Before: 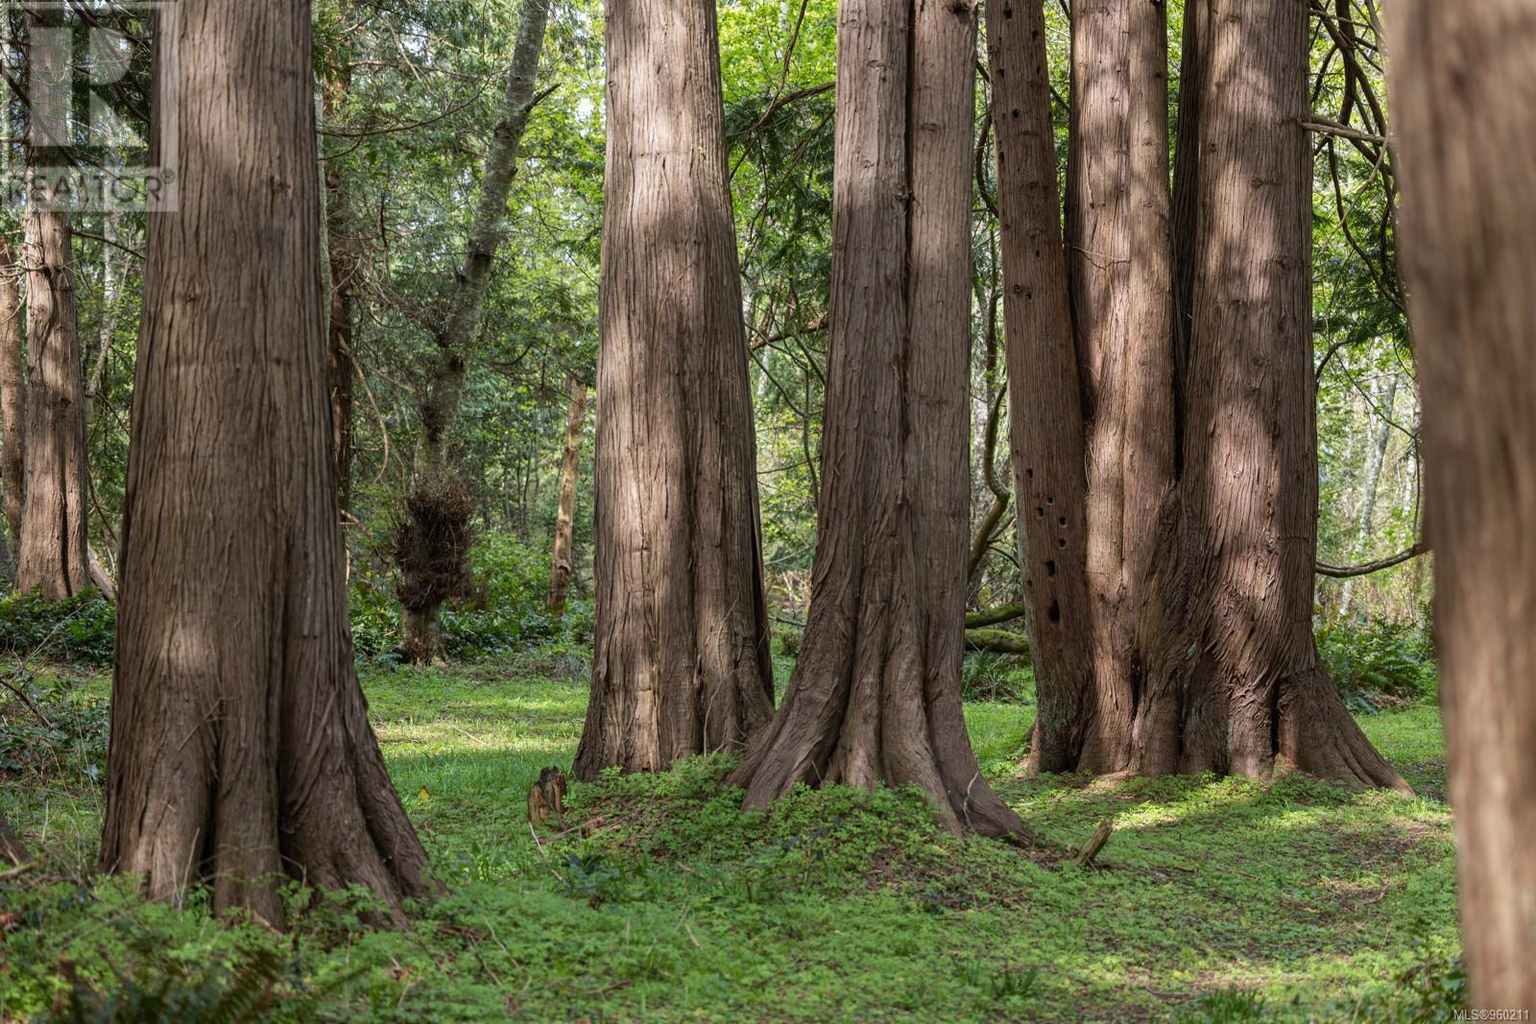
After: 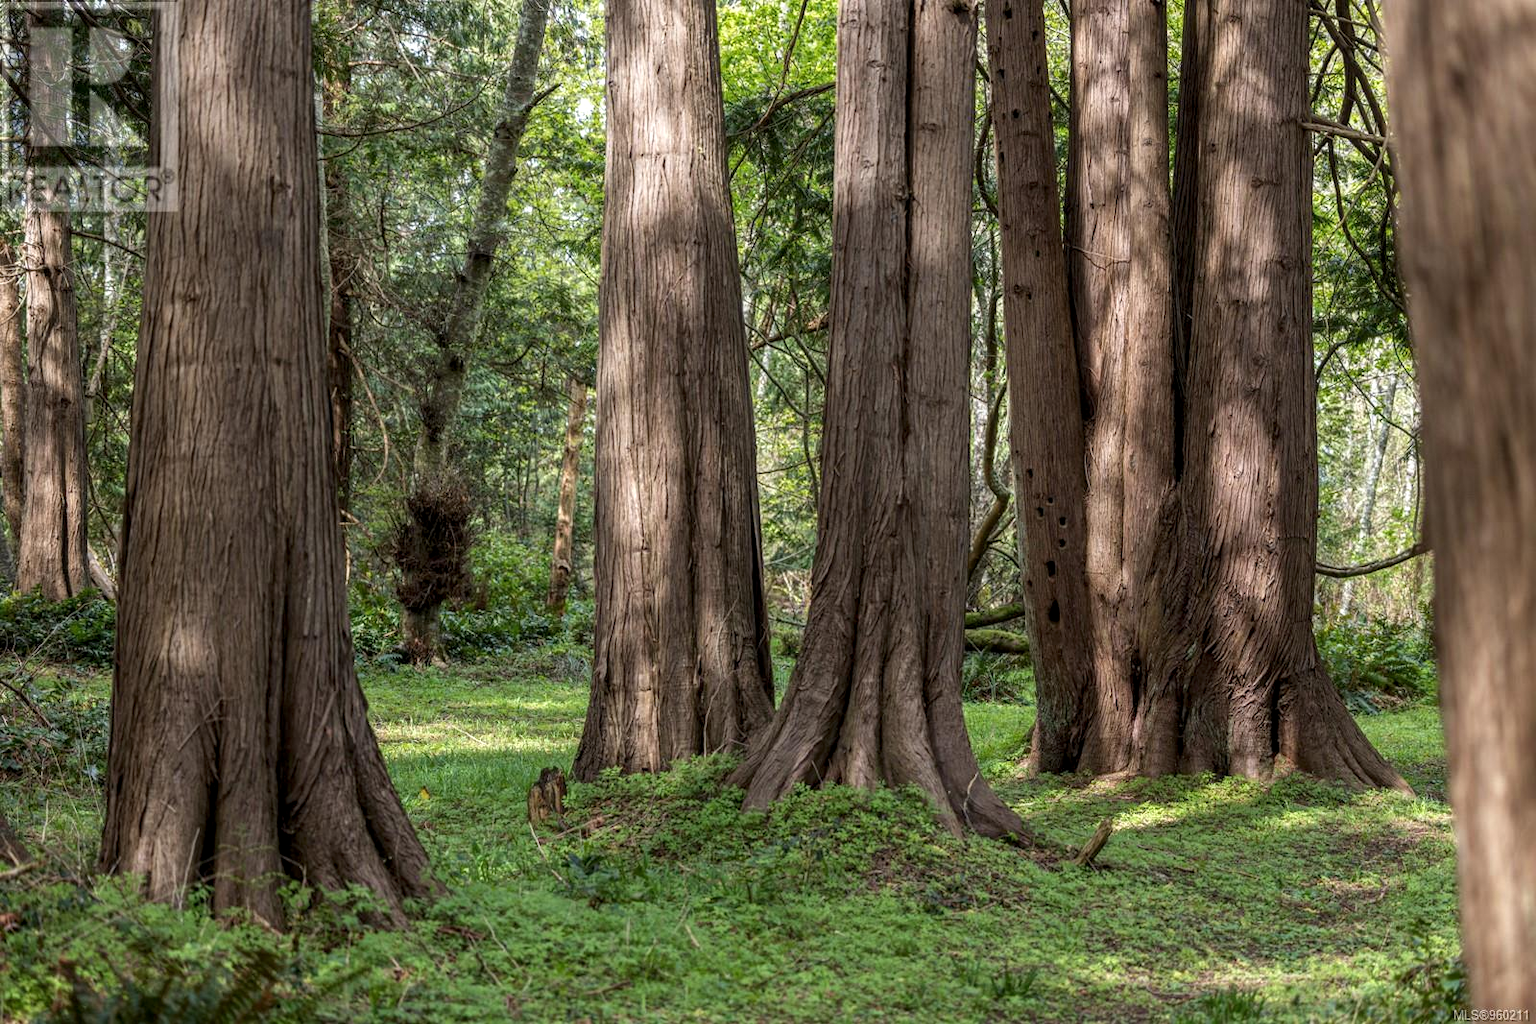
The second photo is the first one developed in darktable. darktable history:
tone equalizer: on, module defaults
shadows and highlights: shadows 0, highlights 40
local contrast: on, module defaults
